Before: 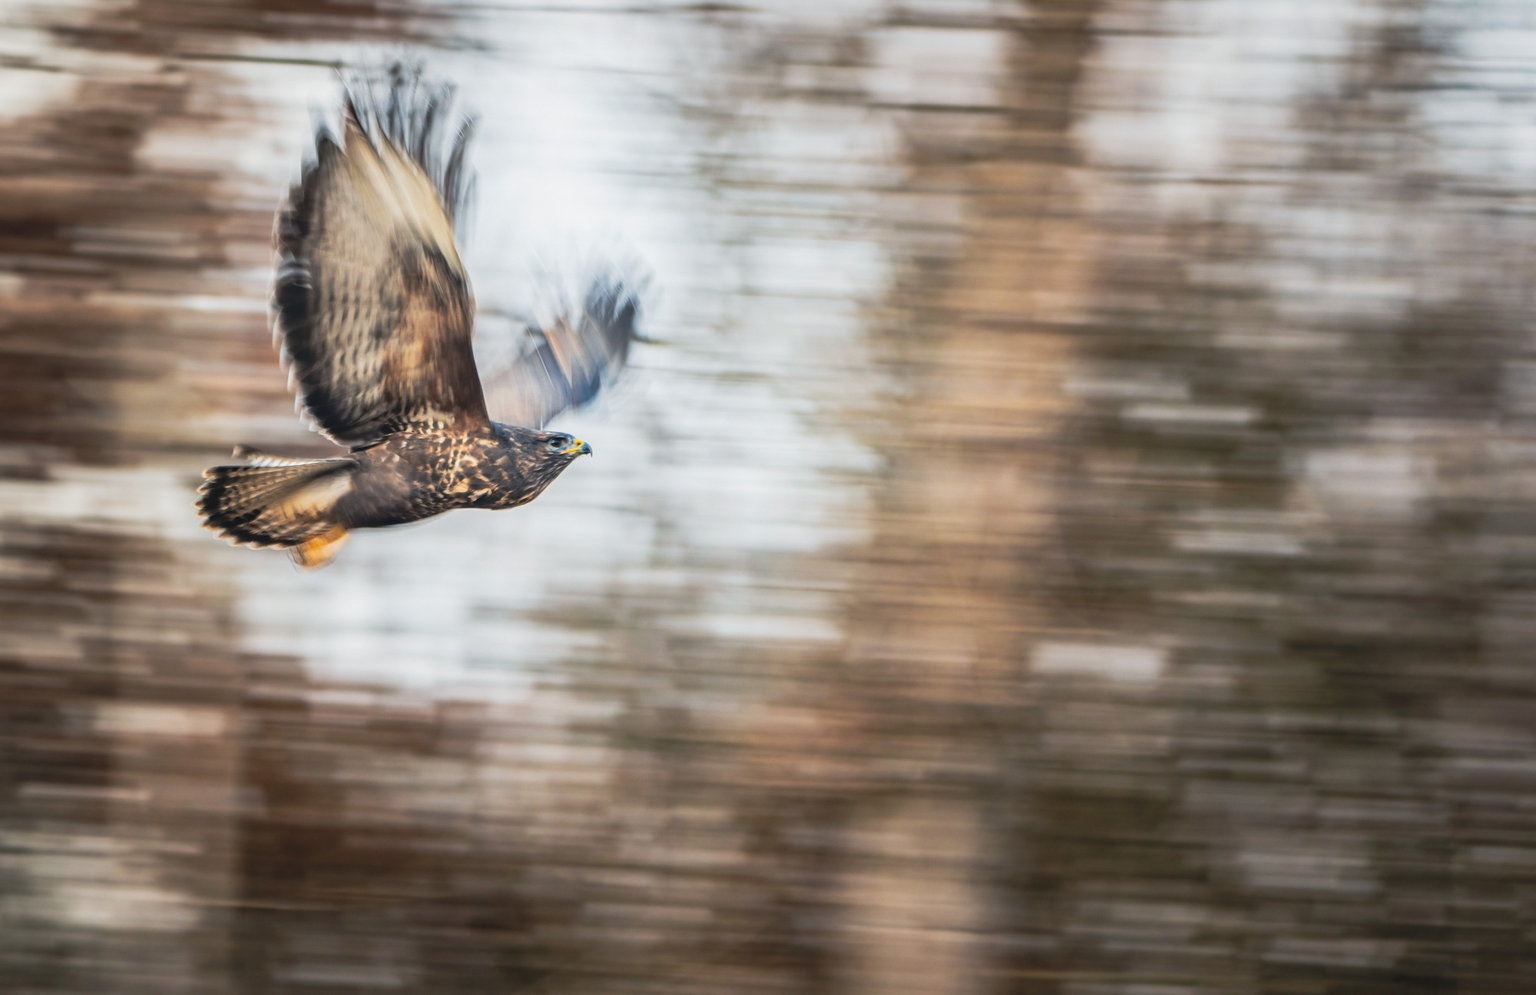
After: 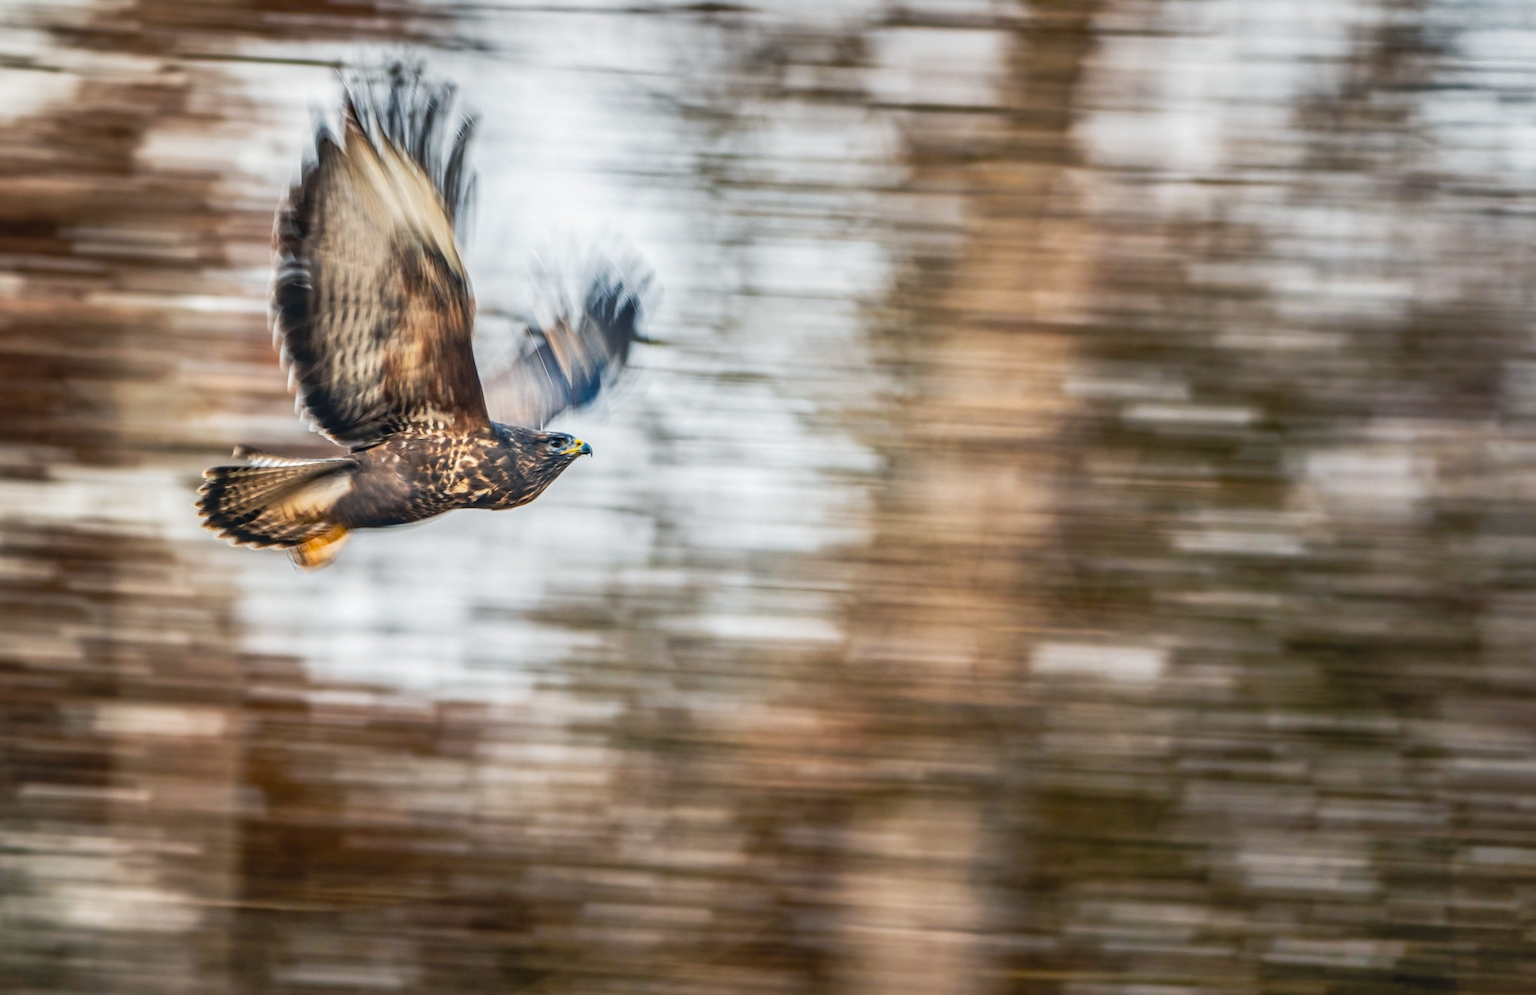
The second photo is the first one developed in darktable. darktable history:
shadows and highlights: low approximation 0.01, soften with gaussian
local contrast: detail 130%
color balance rgb: perceptual saturation grading › global saturation 20%, perceptual saturation grading › highlights -25%, perceptual saturation grading › shadows 50%
